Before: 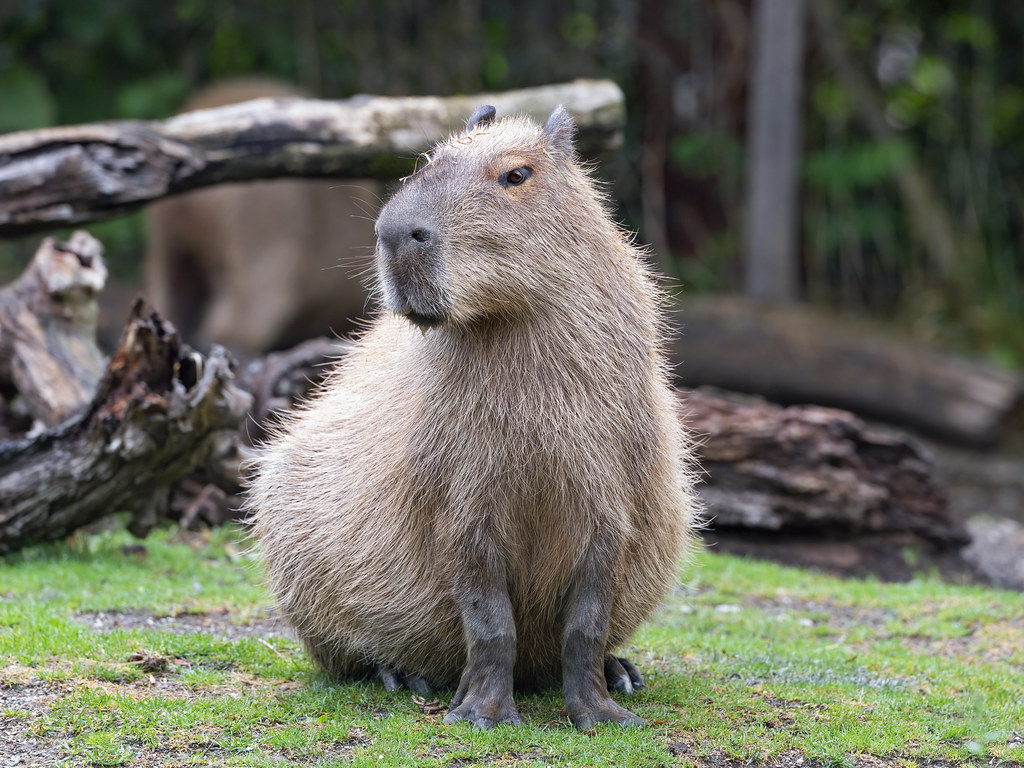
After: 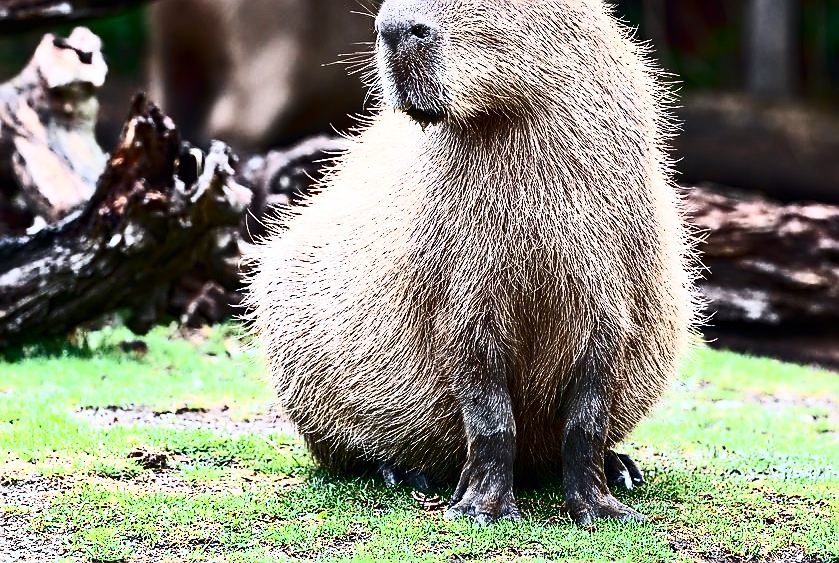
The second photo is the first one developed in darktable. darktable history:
contrast brightness saturation: contrast 0.927, brightness 0.195
exposure: compensate exposure bias true, compensate highlight preservation false
crop: top 26.587%, right 18%
sharpen: radius 1.387, amount 1.26, threshold 0.755
